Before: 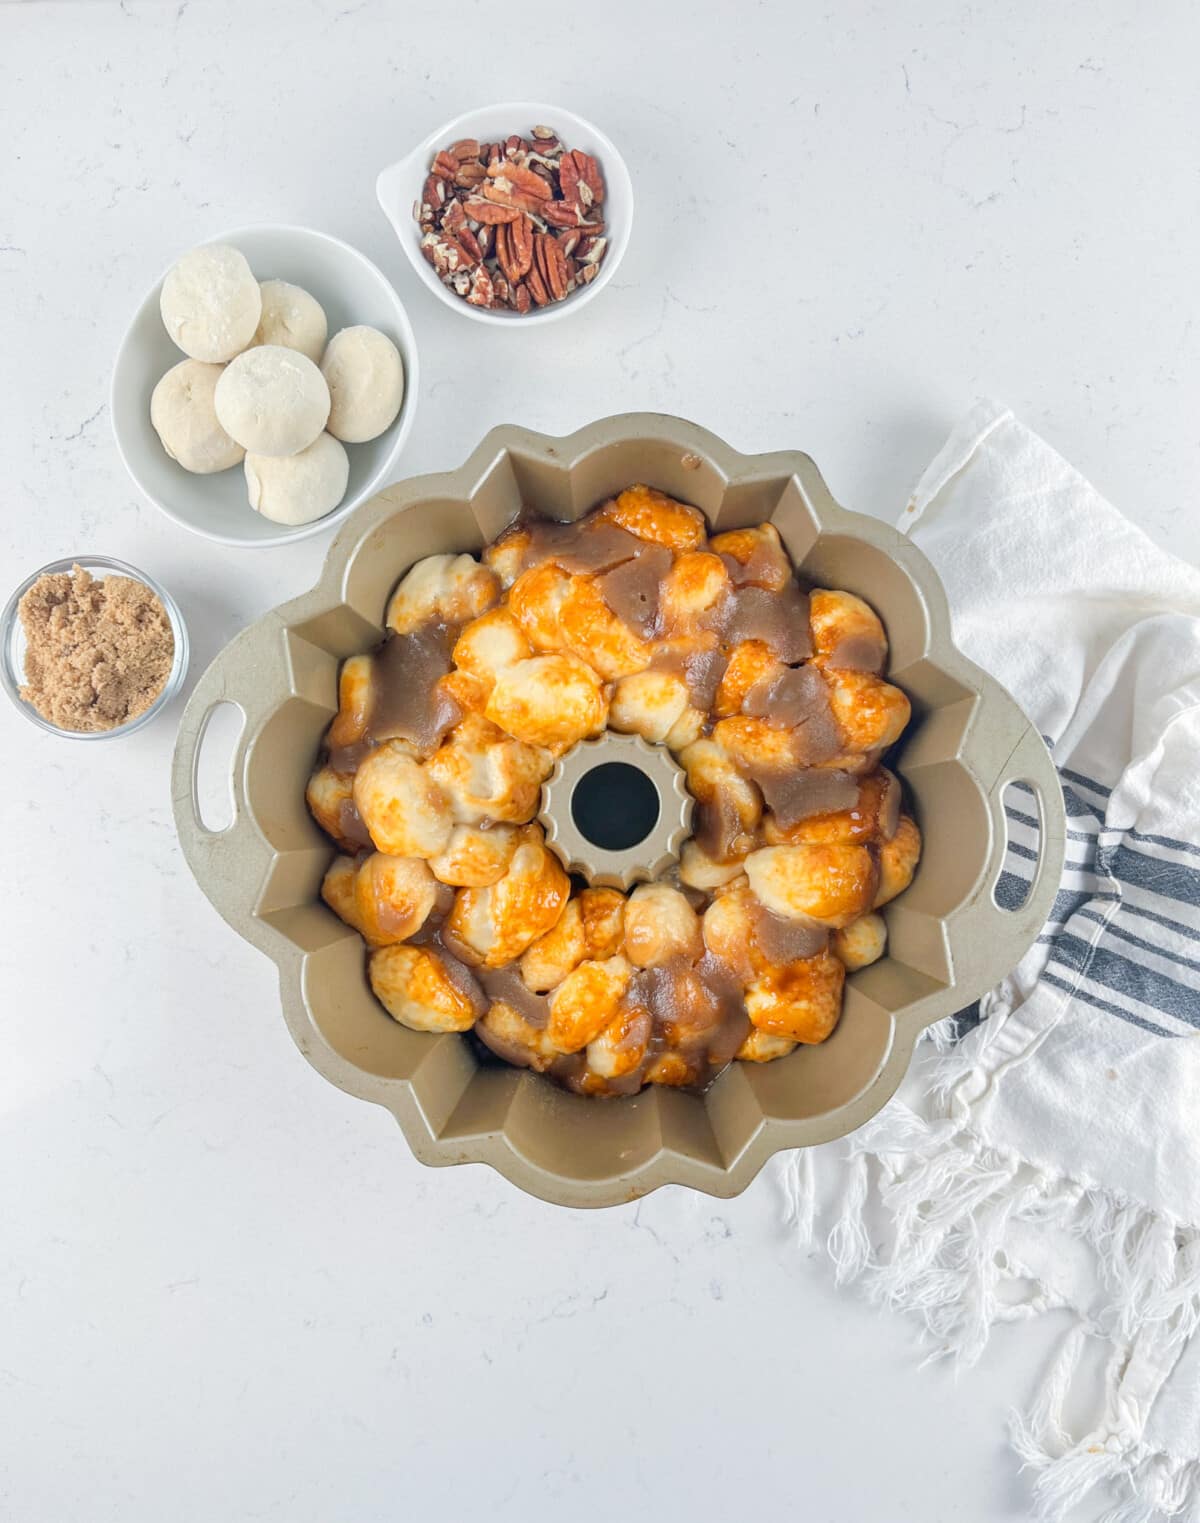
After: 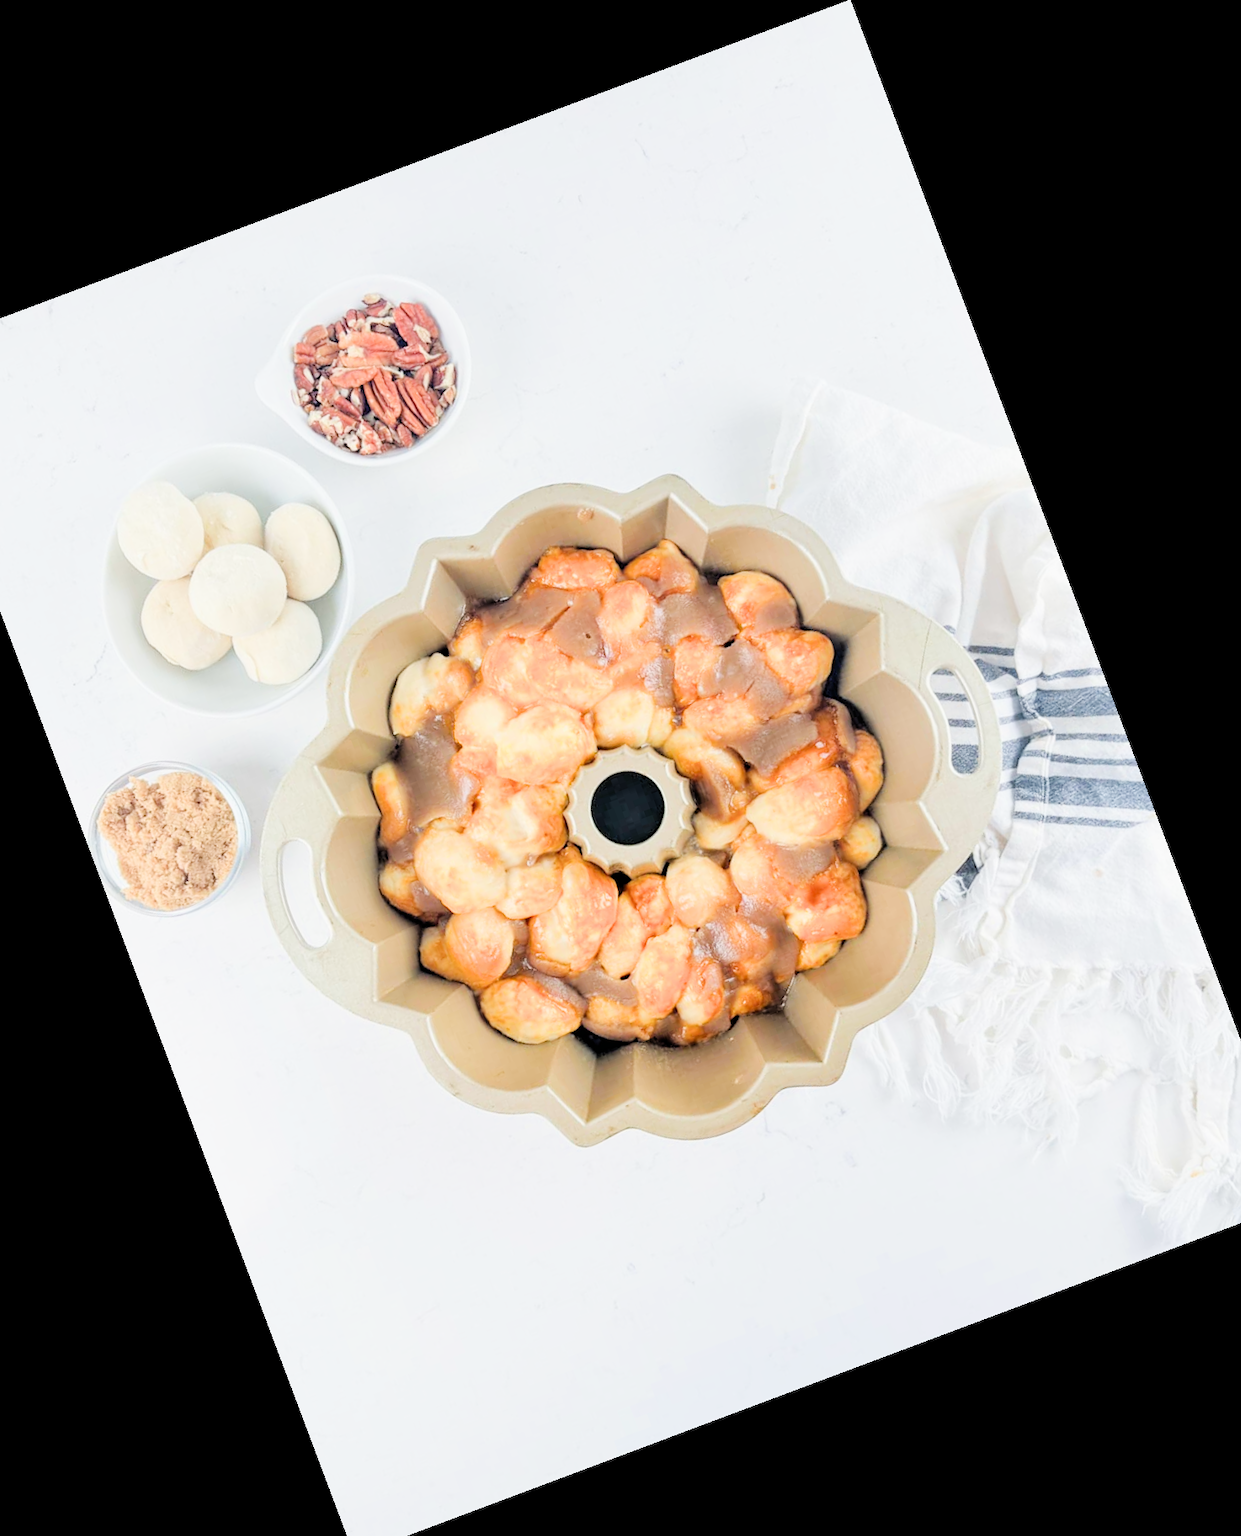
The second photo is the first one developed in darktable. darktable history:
filmic rgb: black relative exposure -2.99 EV, white relative exposure 4.56 EV, hardness 1.69, contrast 1.25
crop and rotate: angle 20.56°, left 6.849%, right 4.165%, bottom 1.179%
exposure: black level correction 0, exposure 1.443 EV, compensate highlight preservation false
